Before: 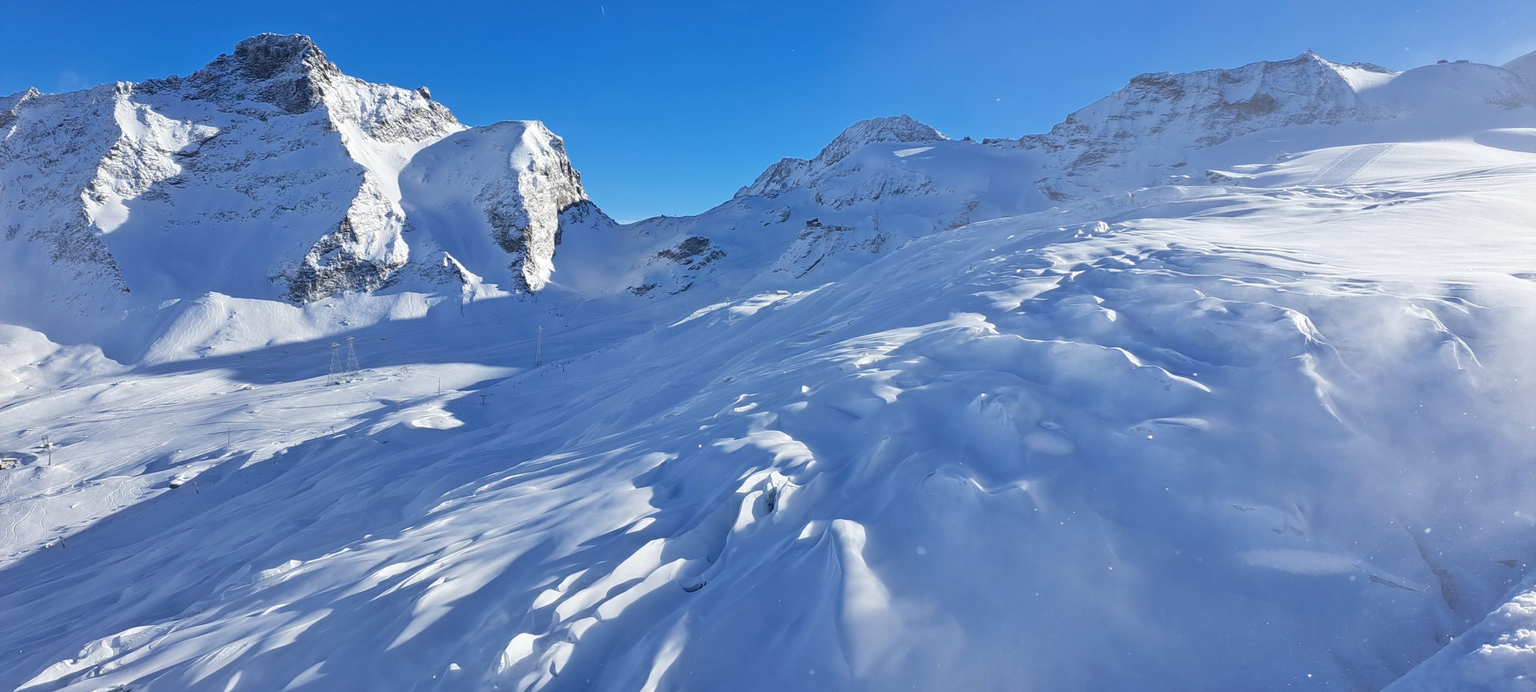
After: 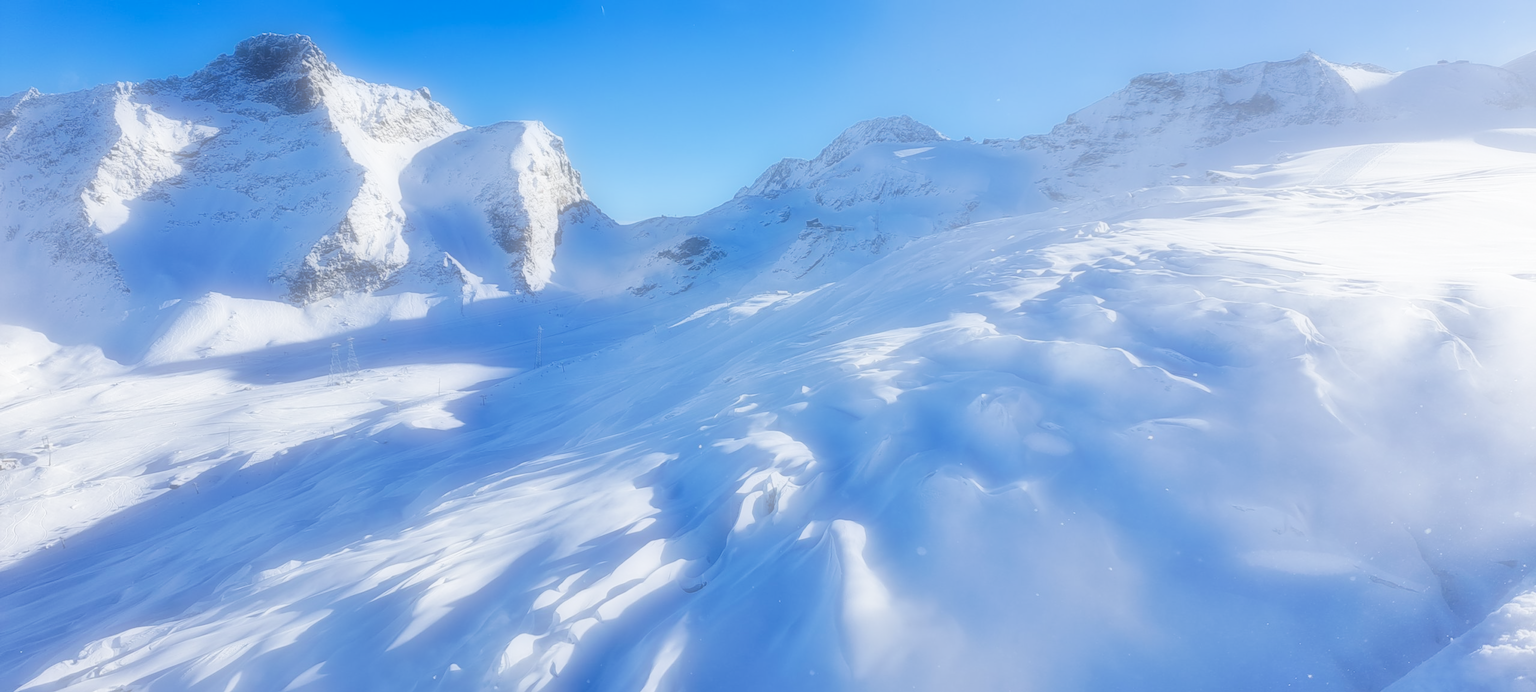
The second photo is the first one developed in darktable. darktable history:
base curve: curves: ch0 [(0, 0) (0.036, 0.025) (0.121, 0.166) (0.206, 0.329) (0.605, 0.79) (1, 1)], preserve colors none
soften: on, module defaults
